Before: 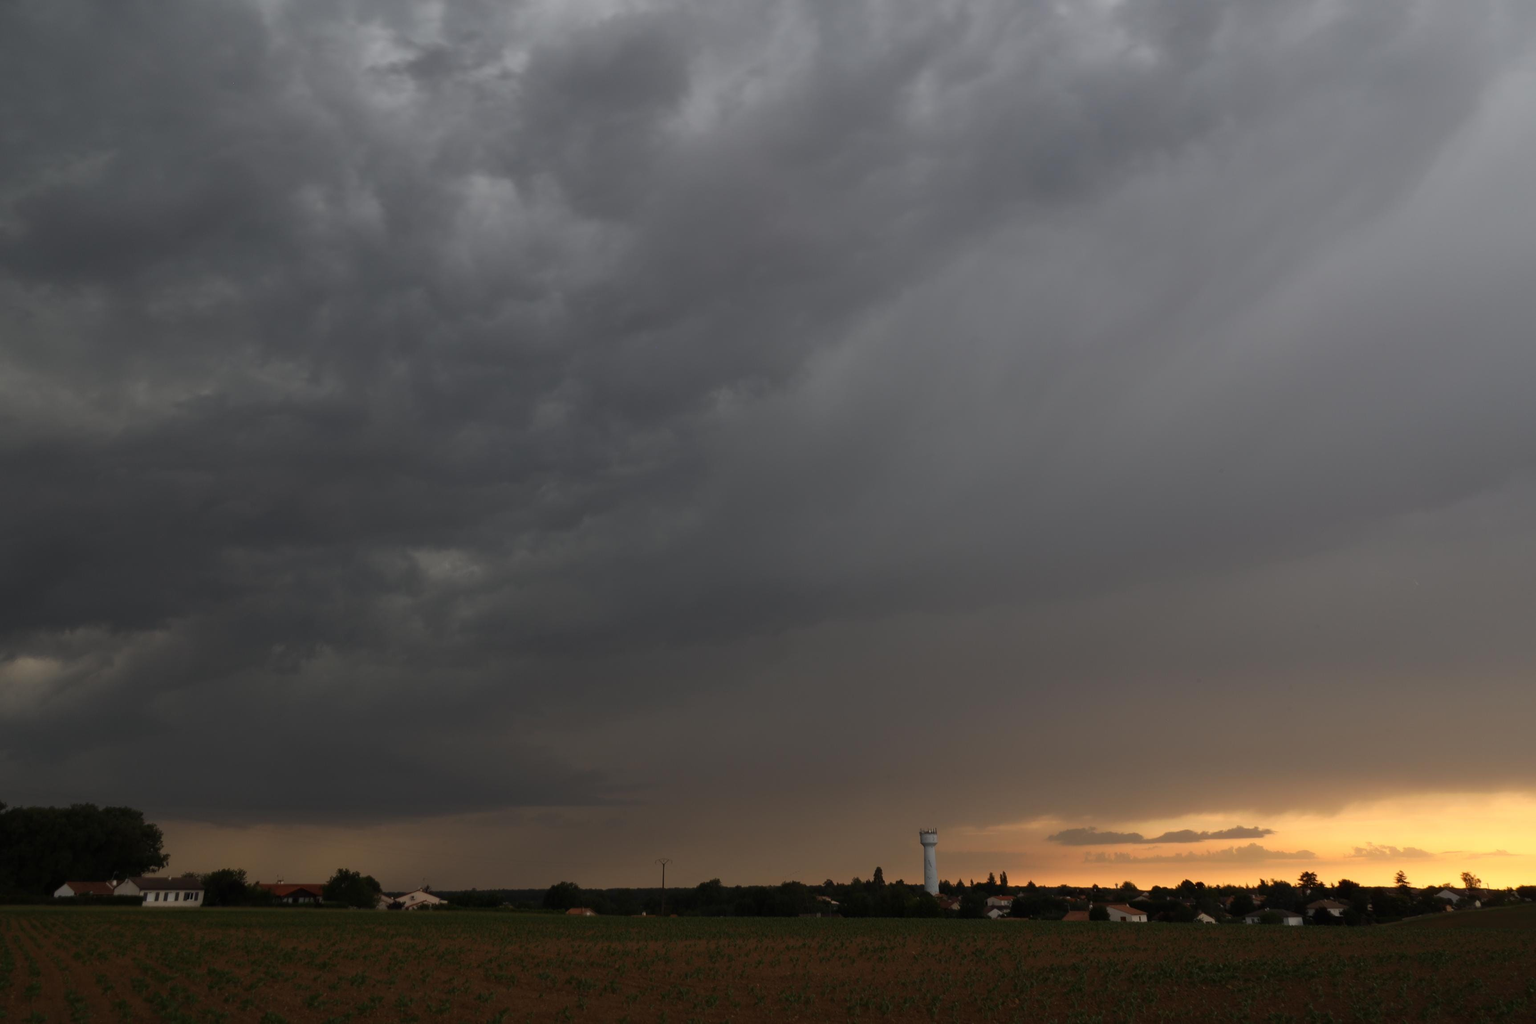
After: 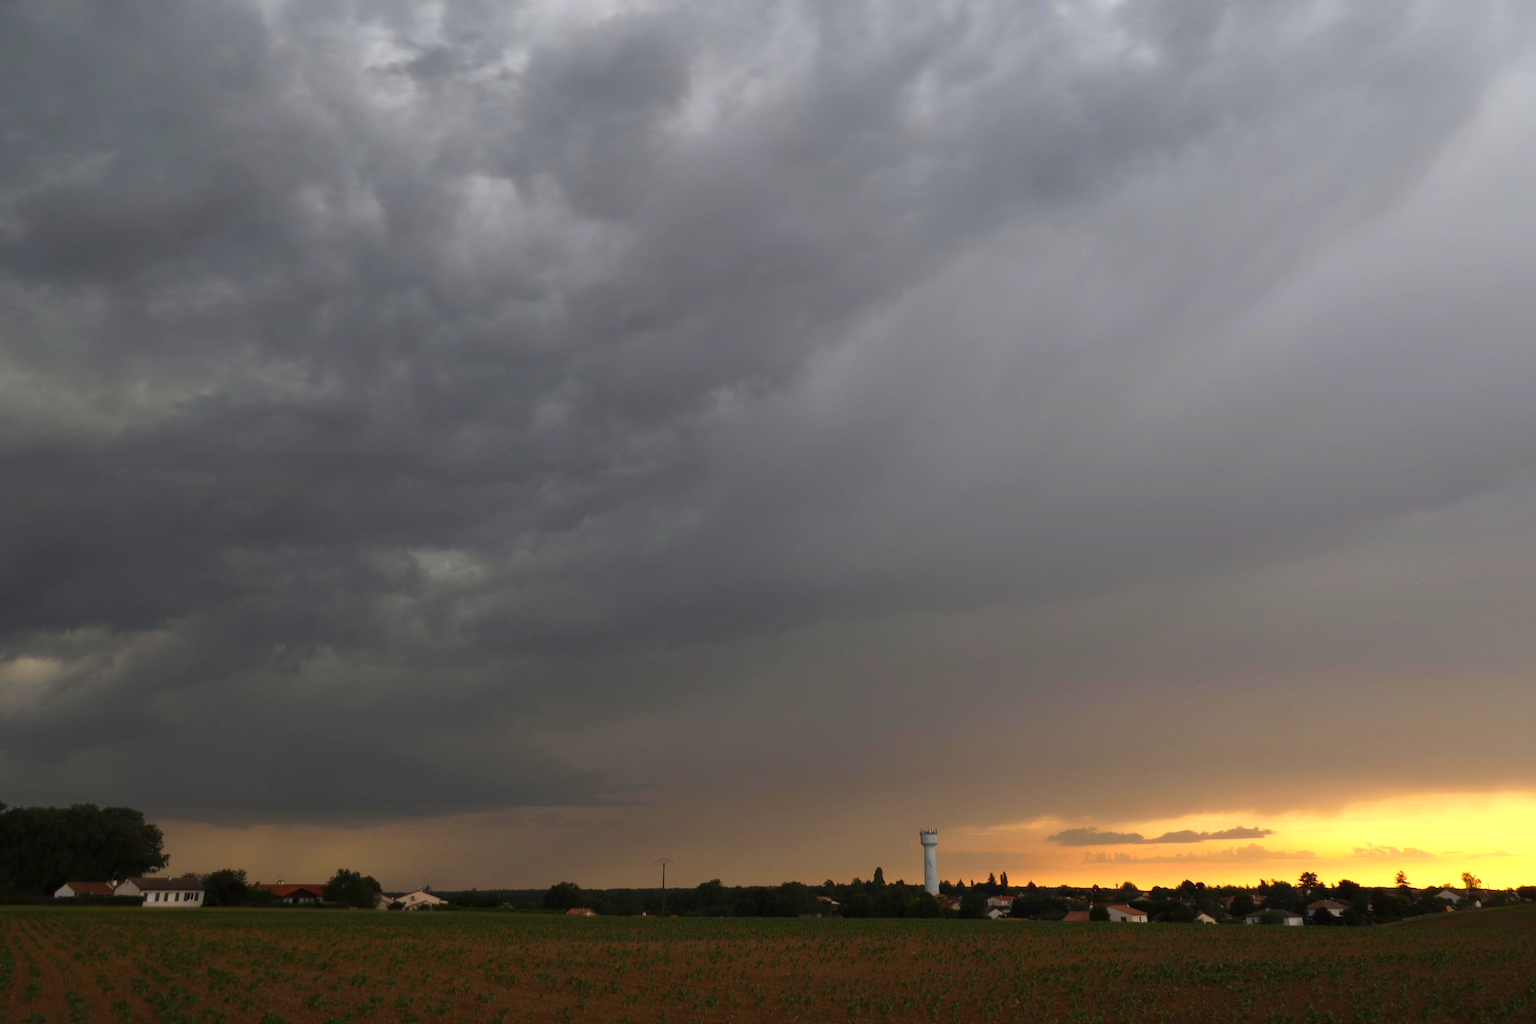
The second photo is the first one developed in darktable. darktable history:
exposure: exposure 0.652 EV, compensate highlight preservation false
color balance rgb: perceptual saturation grading › global saturation 0.406%, global vibrance 34.682%
